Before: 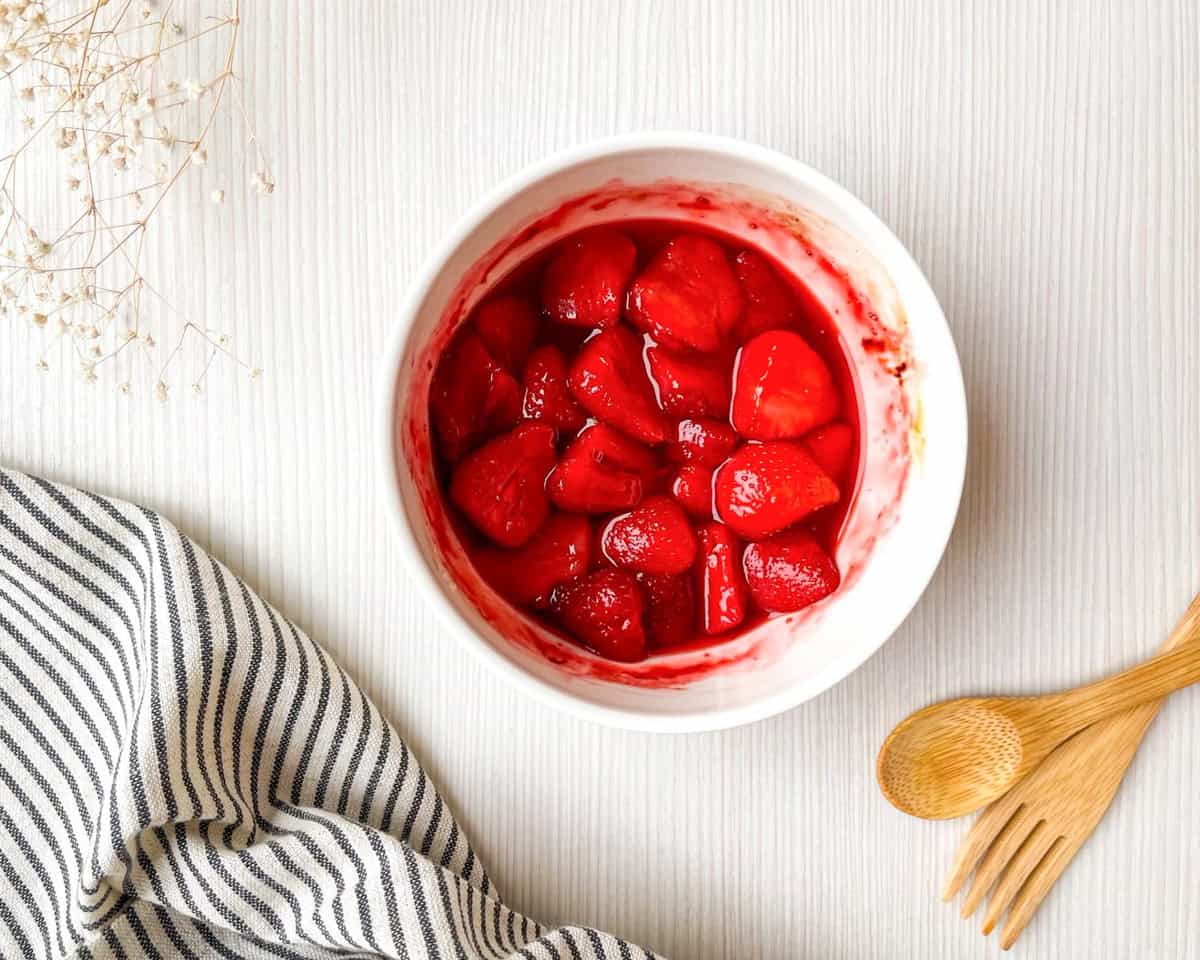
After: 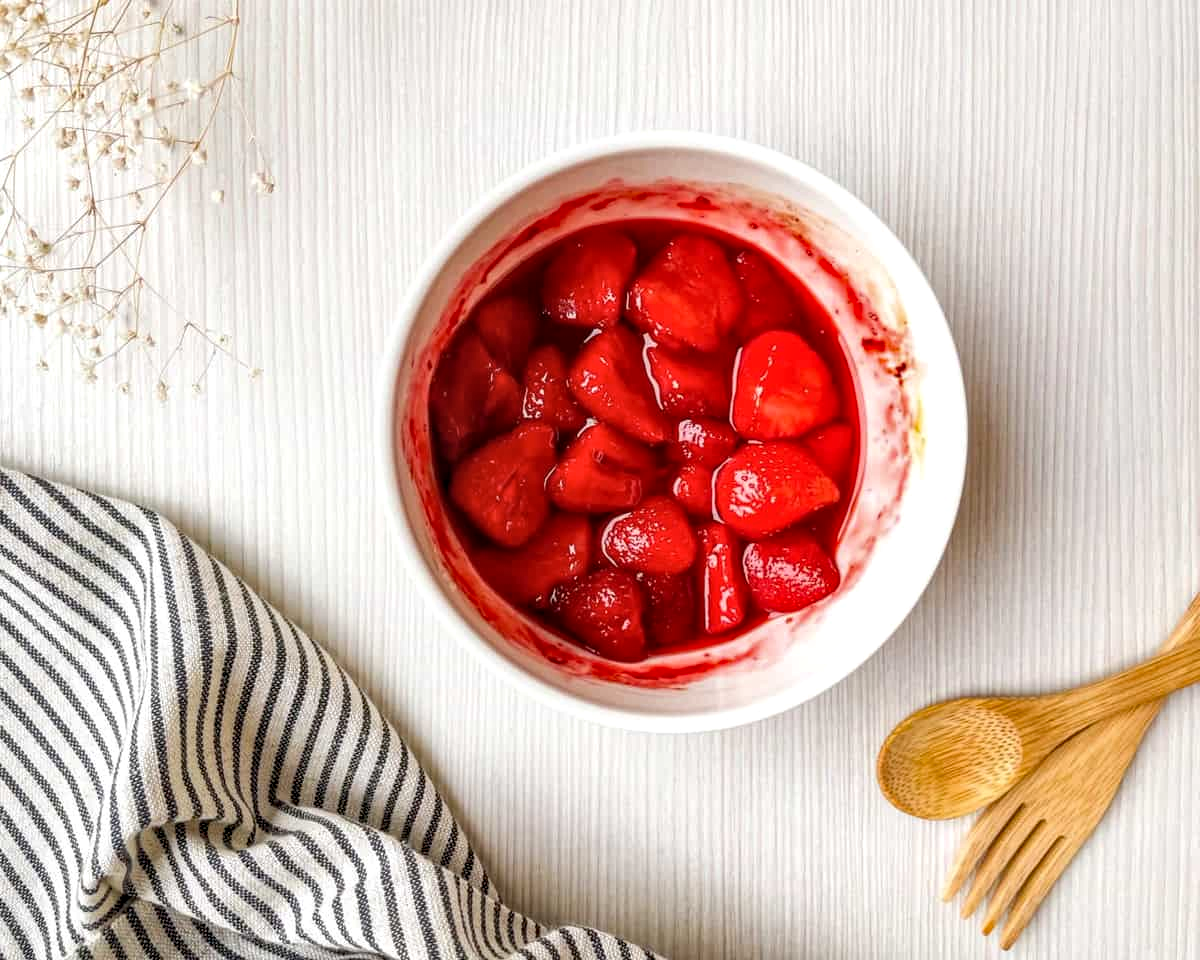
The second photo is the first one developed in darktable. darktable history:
haze removal: compatibility mode true, adaptive false
local contrast: detail 130%
